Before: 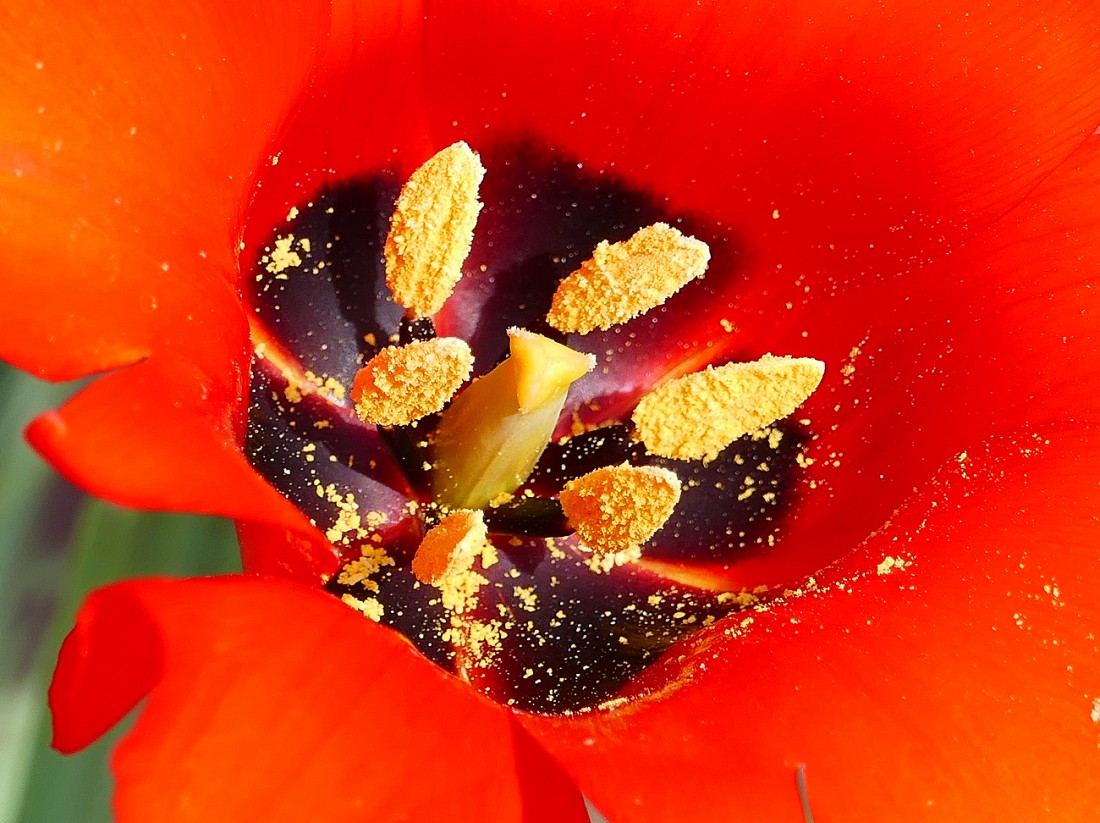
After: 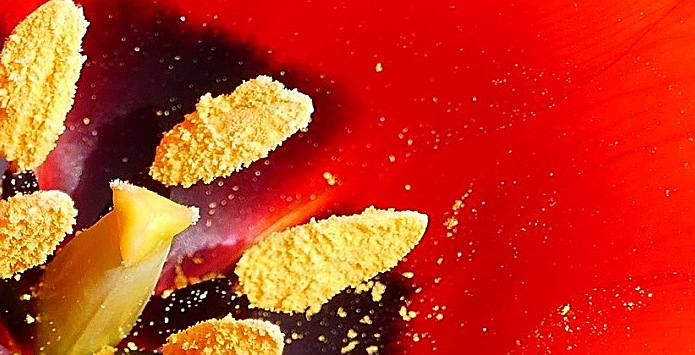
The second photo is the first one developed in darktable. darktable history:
sharpen: on, module defaults
crop: left 36.162%, top 17.89%, right 0.607%, bottom 38.854%
